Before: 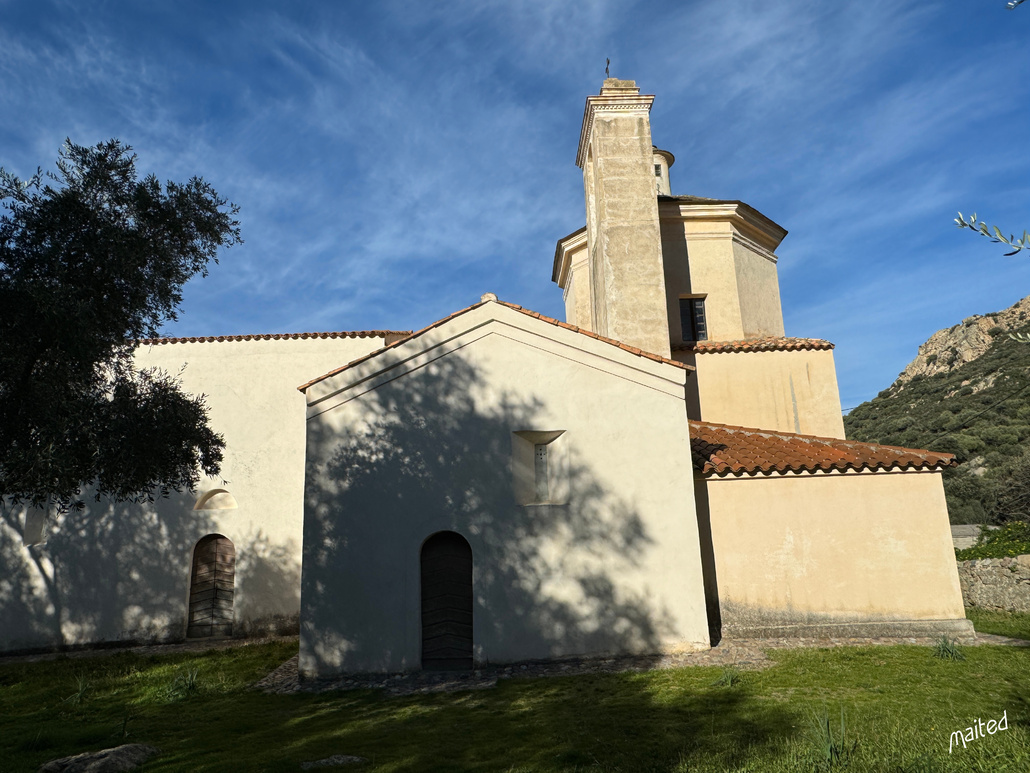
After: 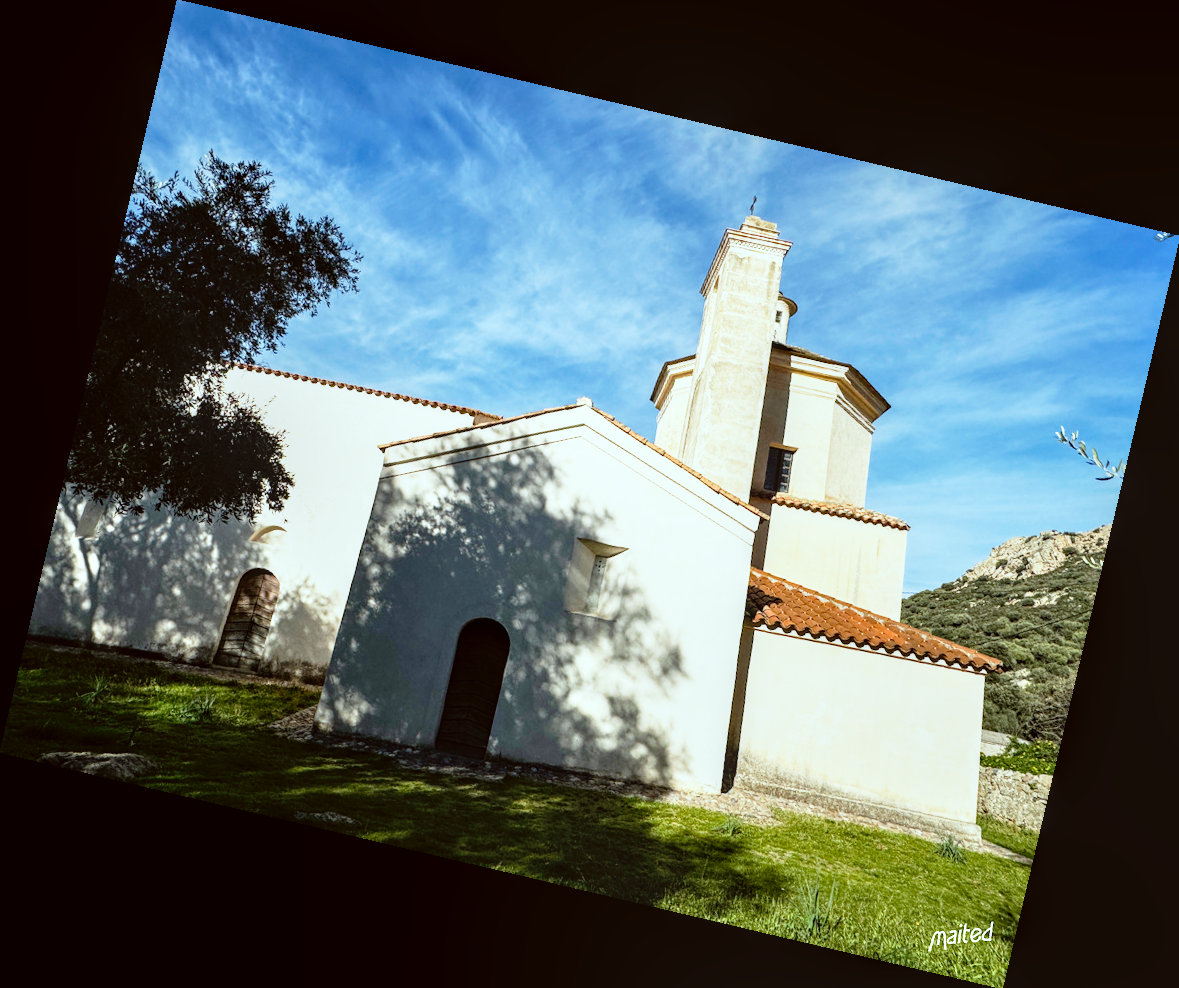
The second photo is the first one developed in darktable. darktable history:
base curve: curves: ch0 [(0, 0) (0.012, 0.01) (0.073, 0.168) (0.31, 0.711) (0.645, 0.957) (1, 1)], preserve colors none
local contrast: on, module defaults
color correction: highlights a* -4.98, highlights b* -3.76, shadows a* 3.83, shadows b* 4.08
rotate and perspective: rotation 13.27°, automatic cropping off
